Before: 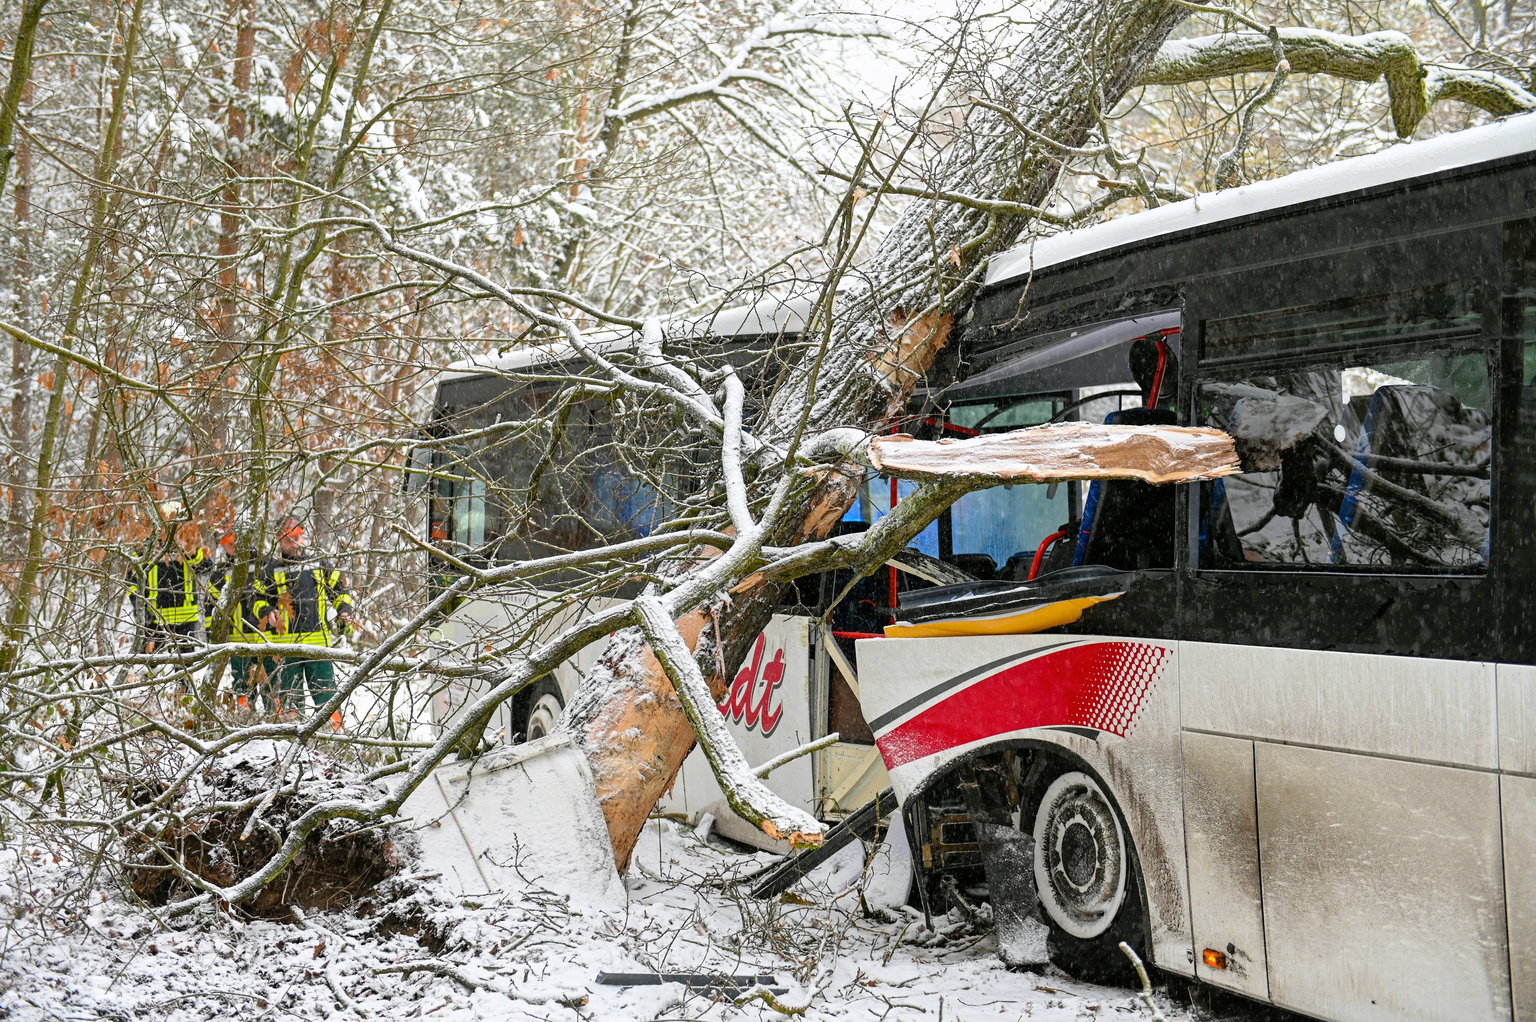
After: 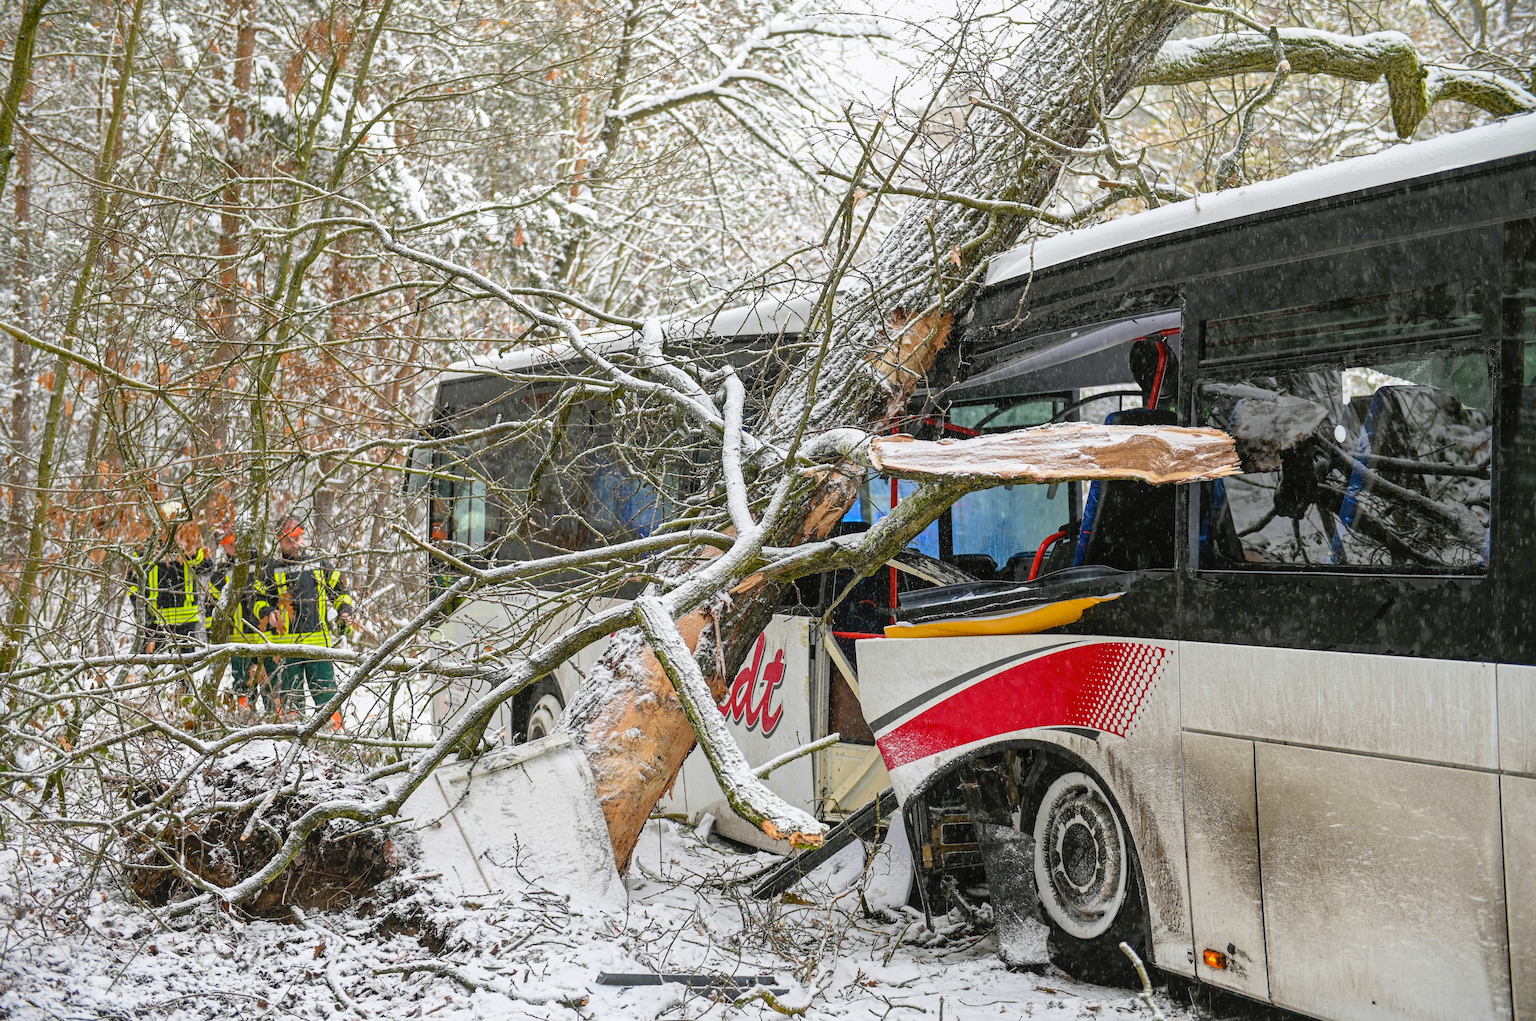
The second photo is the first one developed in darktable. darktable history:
vignetting: fall-off start 91.16%, brightness -0.231, saturation 0.144
local contrast: detail 110%
